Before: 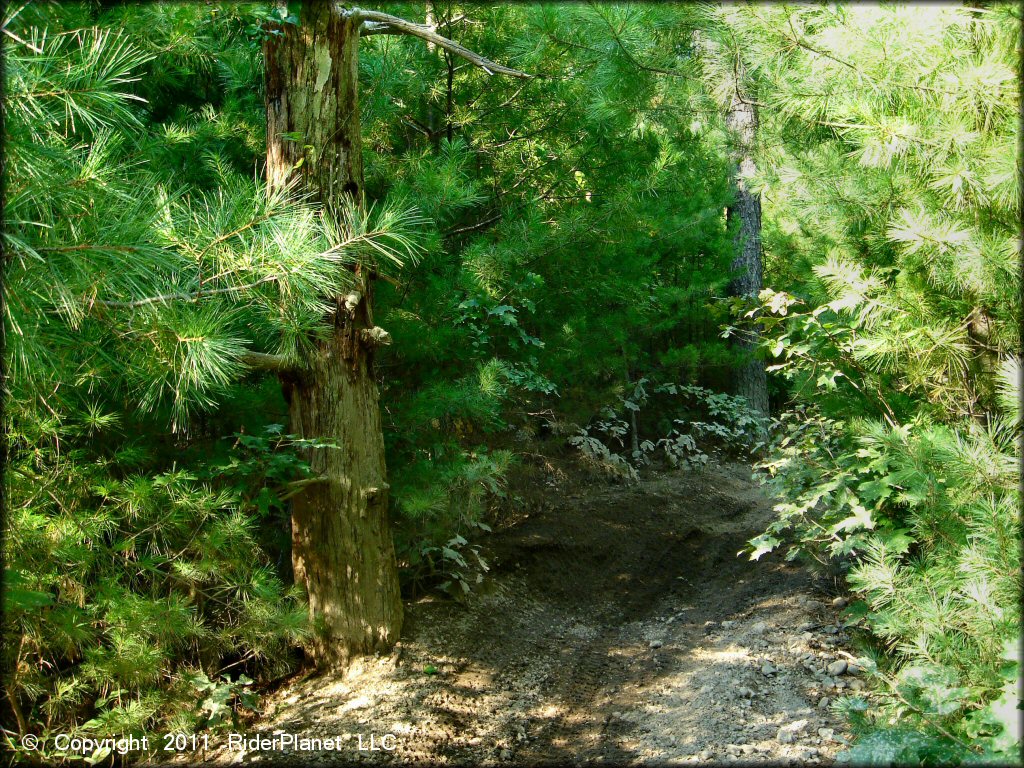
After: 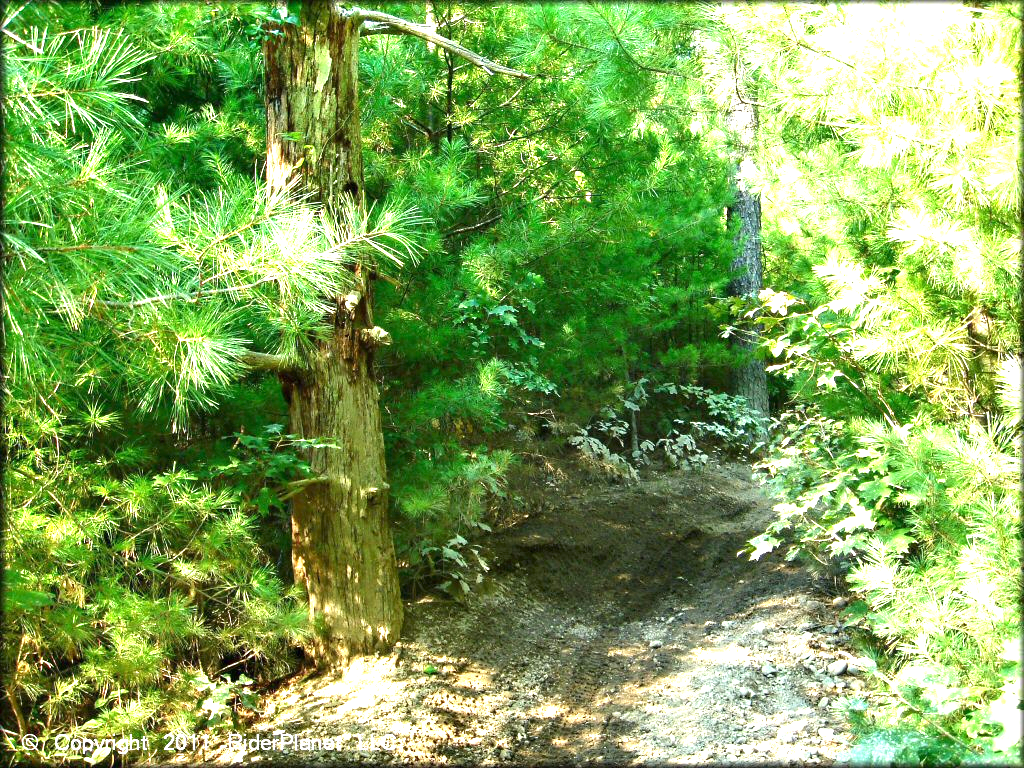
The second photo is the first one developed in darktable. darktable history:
exposure: black level correction 0, exposure 1.627 EV, compensate highlight preservation false
